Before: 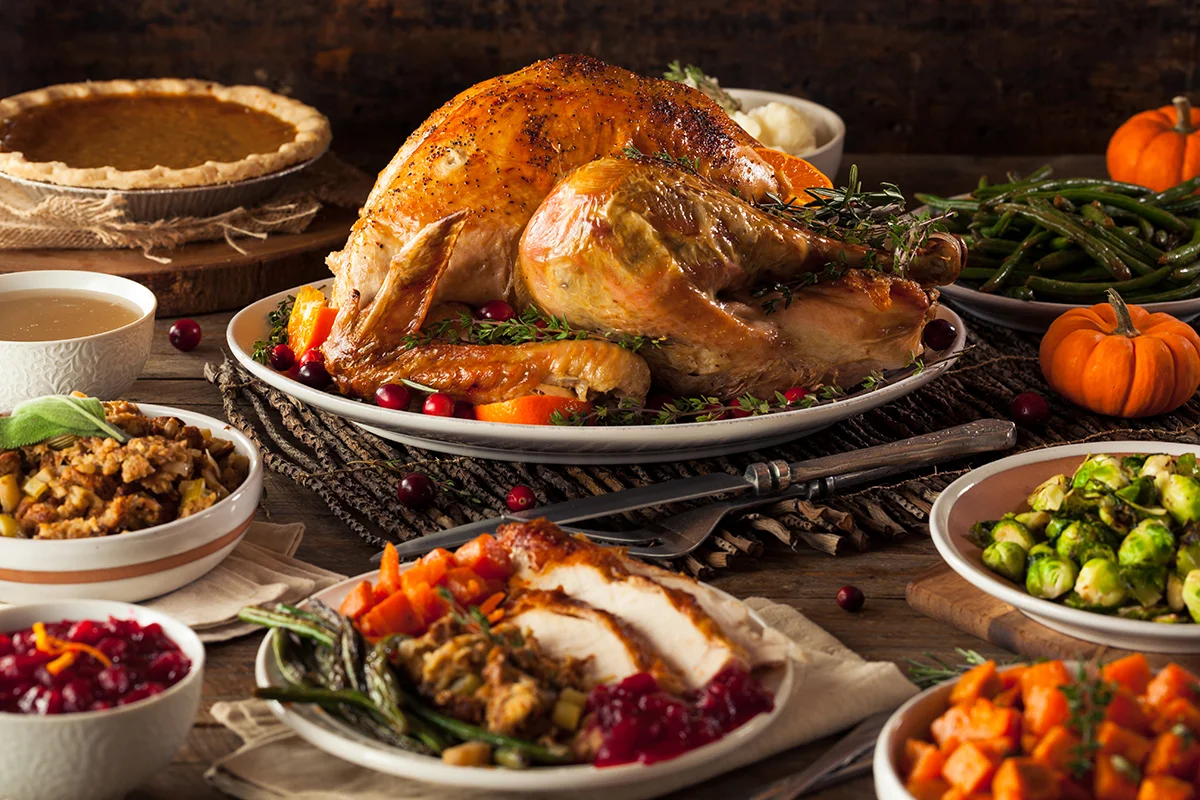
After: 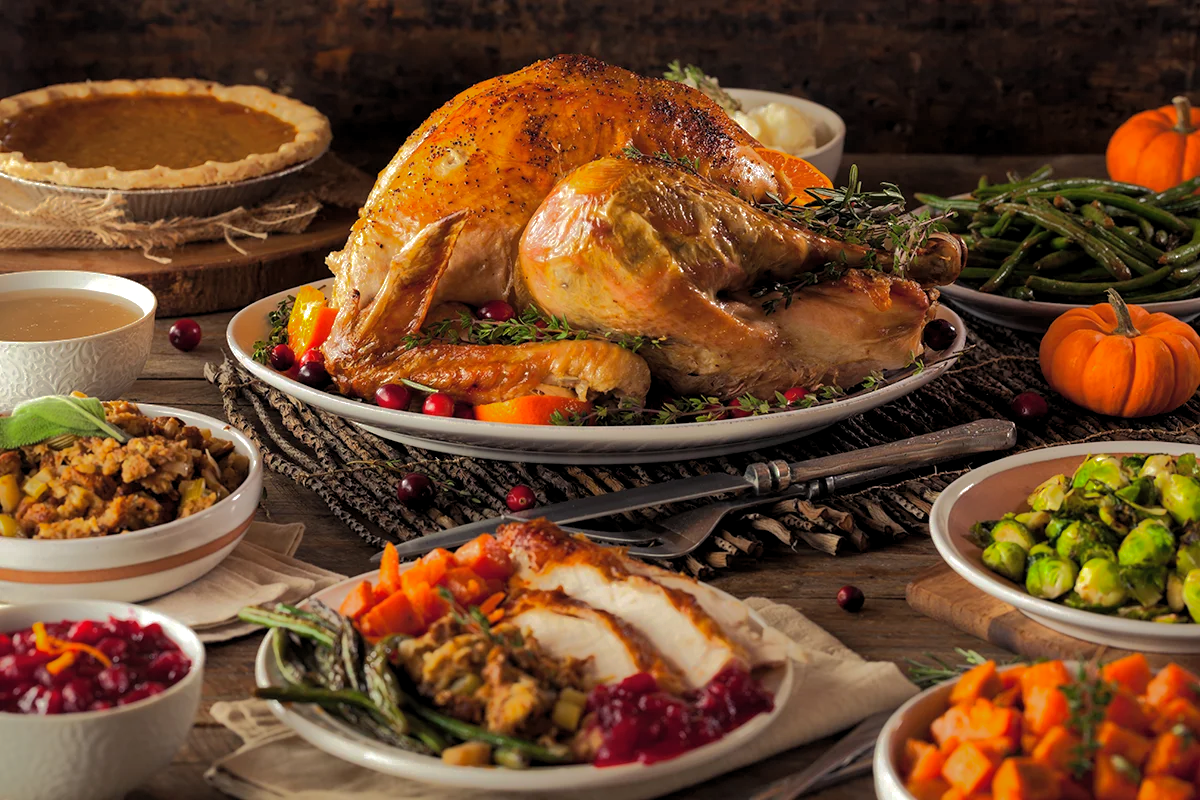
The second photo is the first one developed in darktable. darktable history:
shadows and highlights: shadows 38.79, highlights -74.51
levels: levels [0.016, 0.492, 0.969]
